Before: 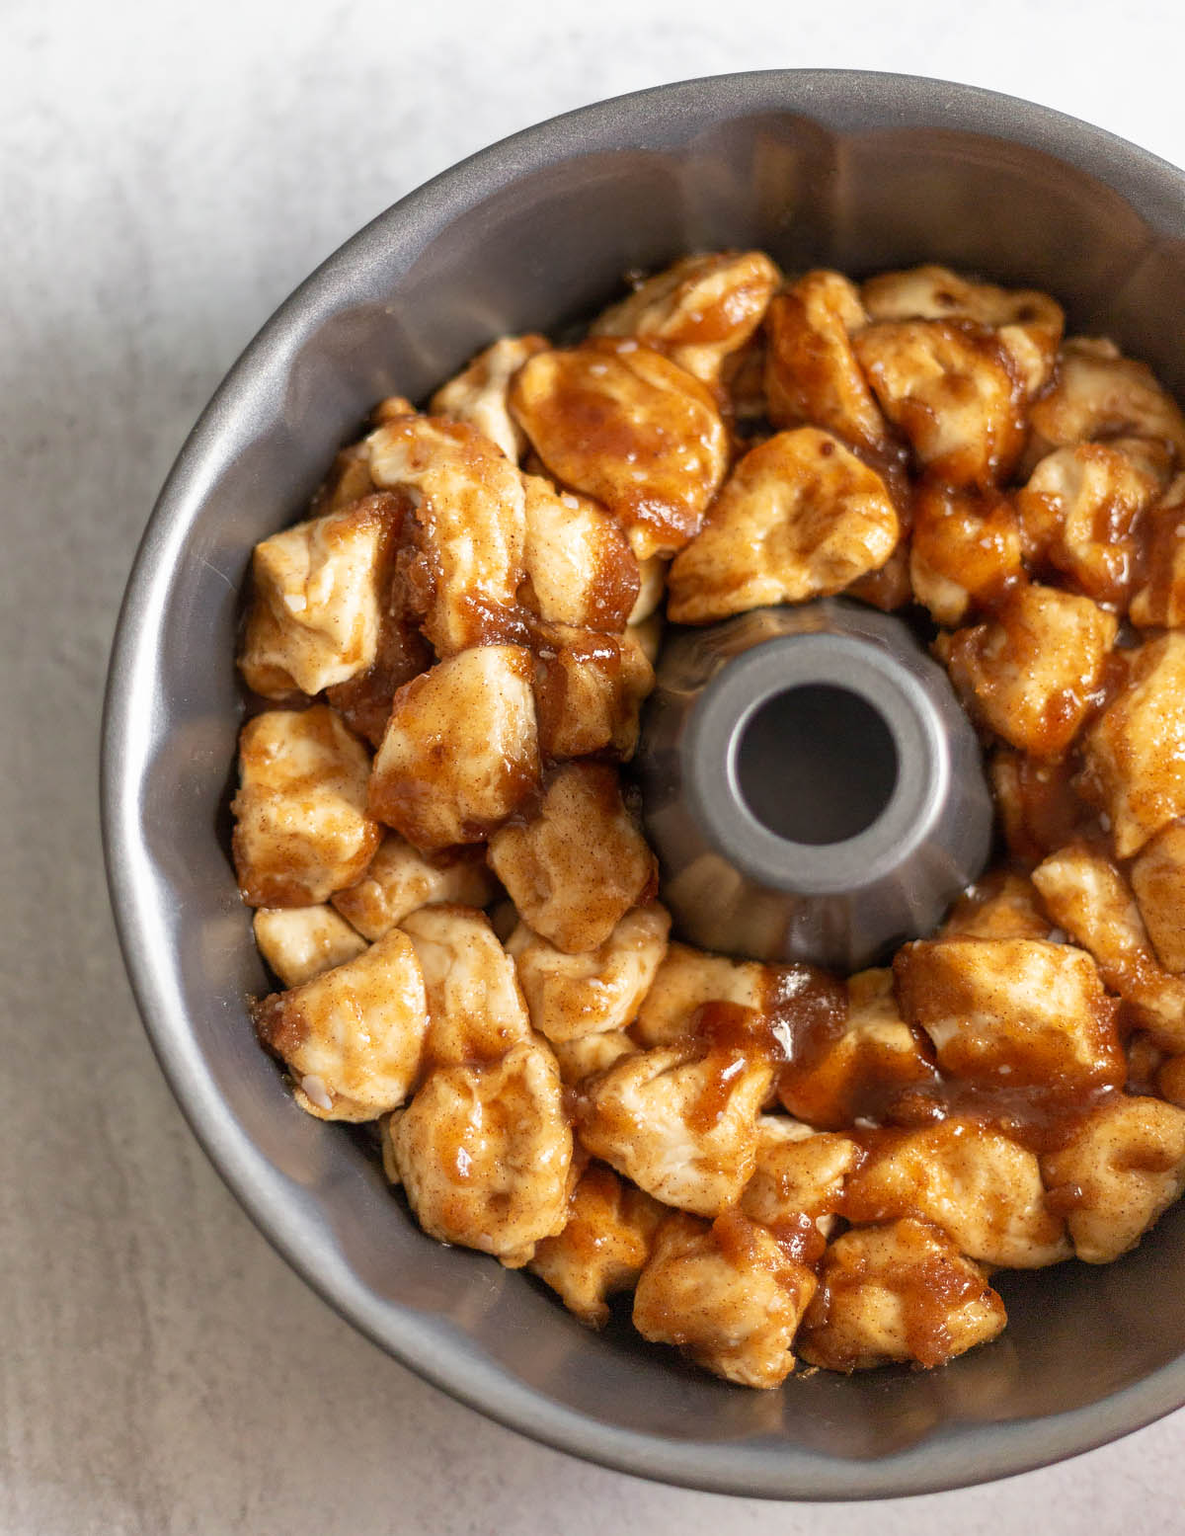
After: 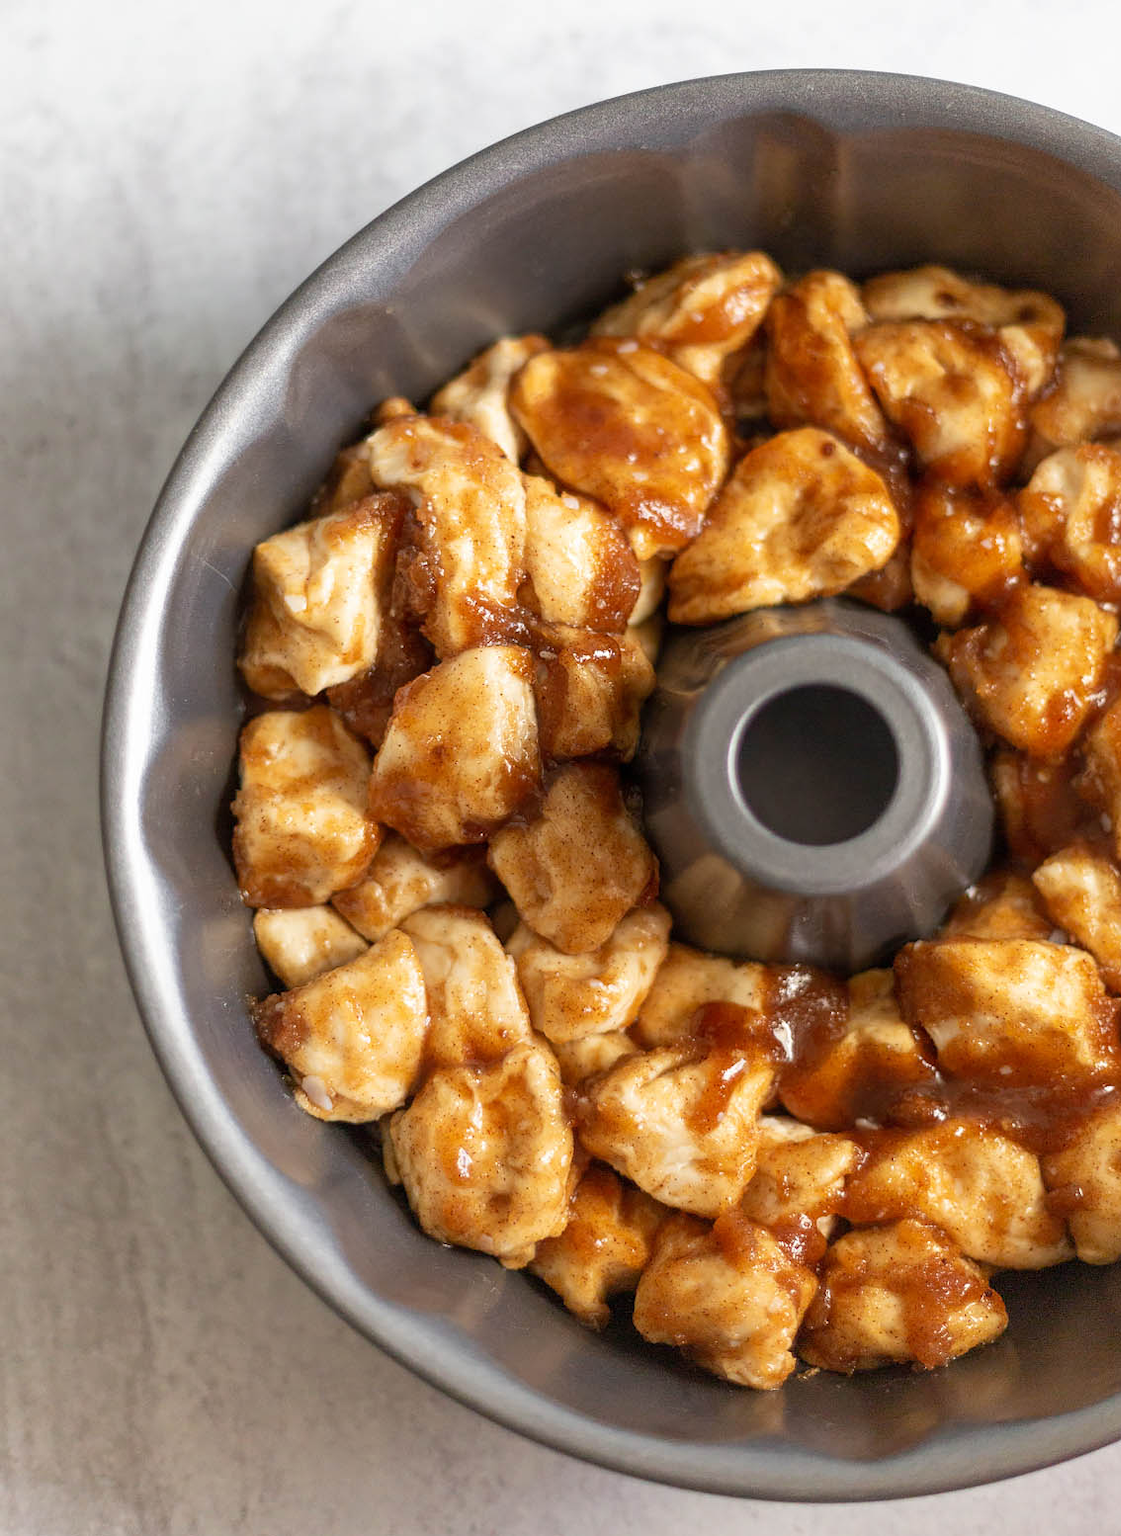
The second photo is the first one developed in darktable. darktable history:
crop and rotate: right 5.405%
